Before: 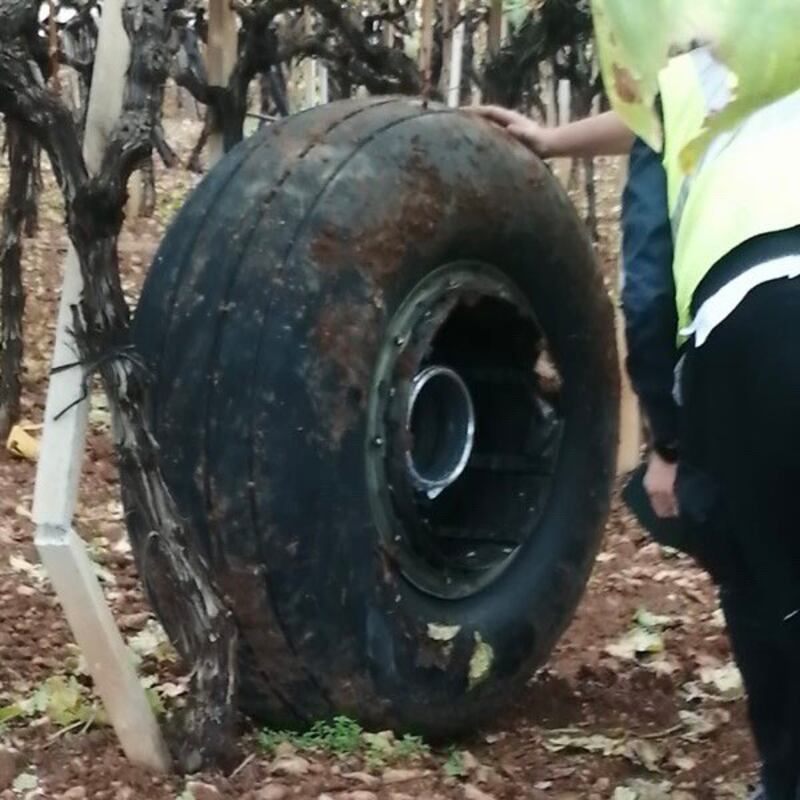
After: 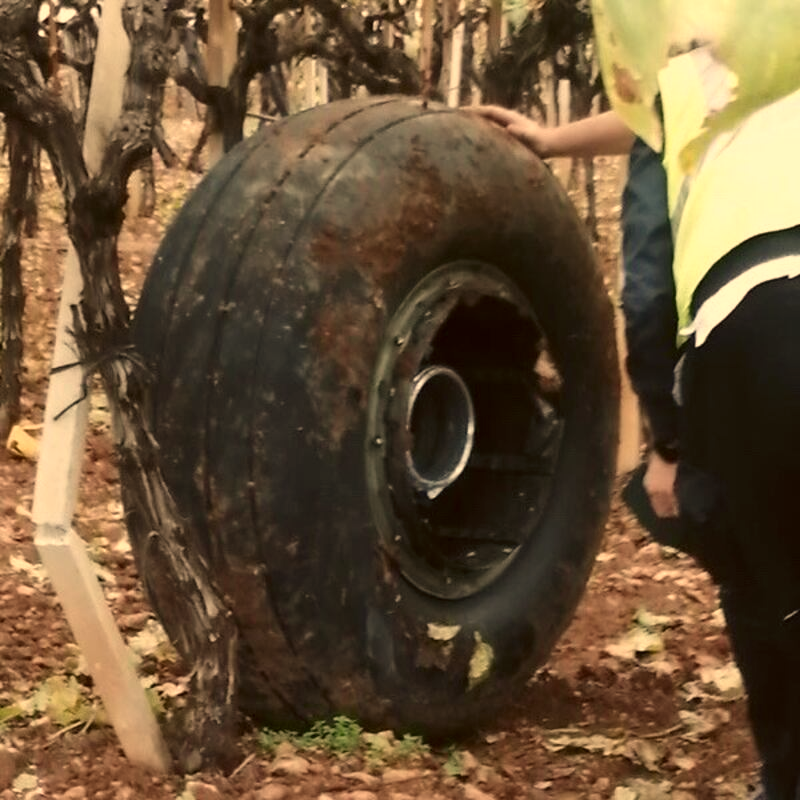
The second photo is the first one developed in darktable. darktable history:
color correction: highlights a* 6.27, highlights b* 8.19, shadows a* 5.94, shadows b* 7.23, saturation 0.9
white balance: red 1.138, green 0.996, blue 0.812
